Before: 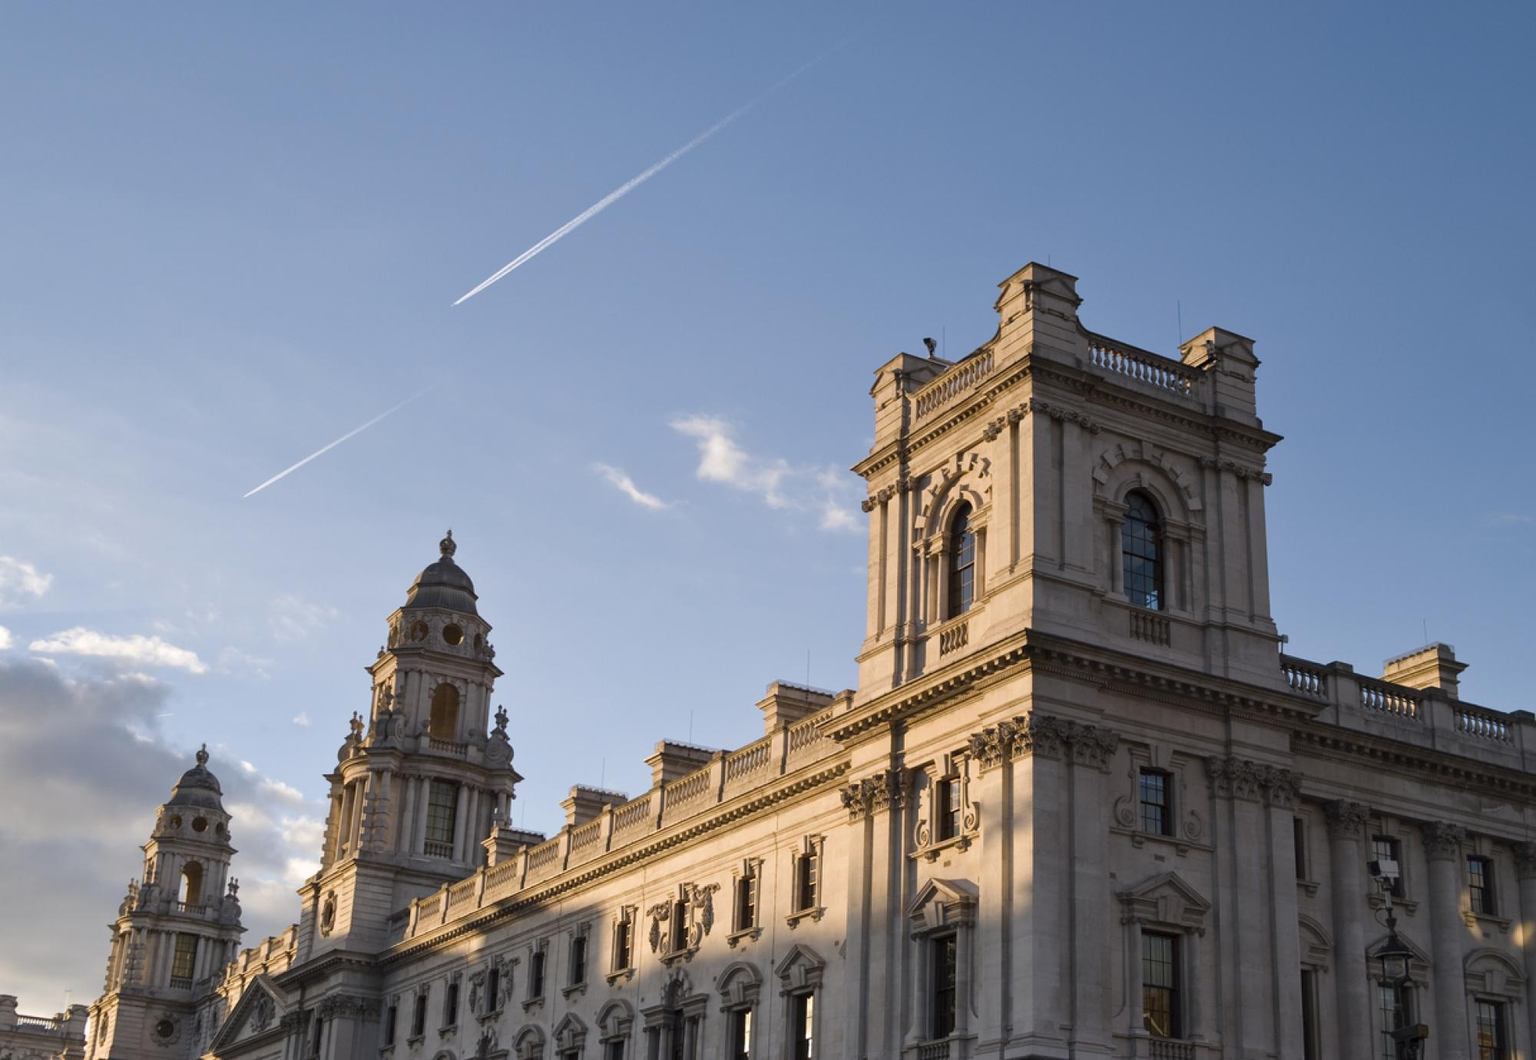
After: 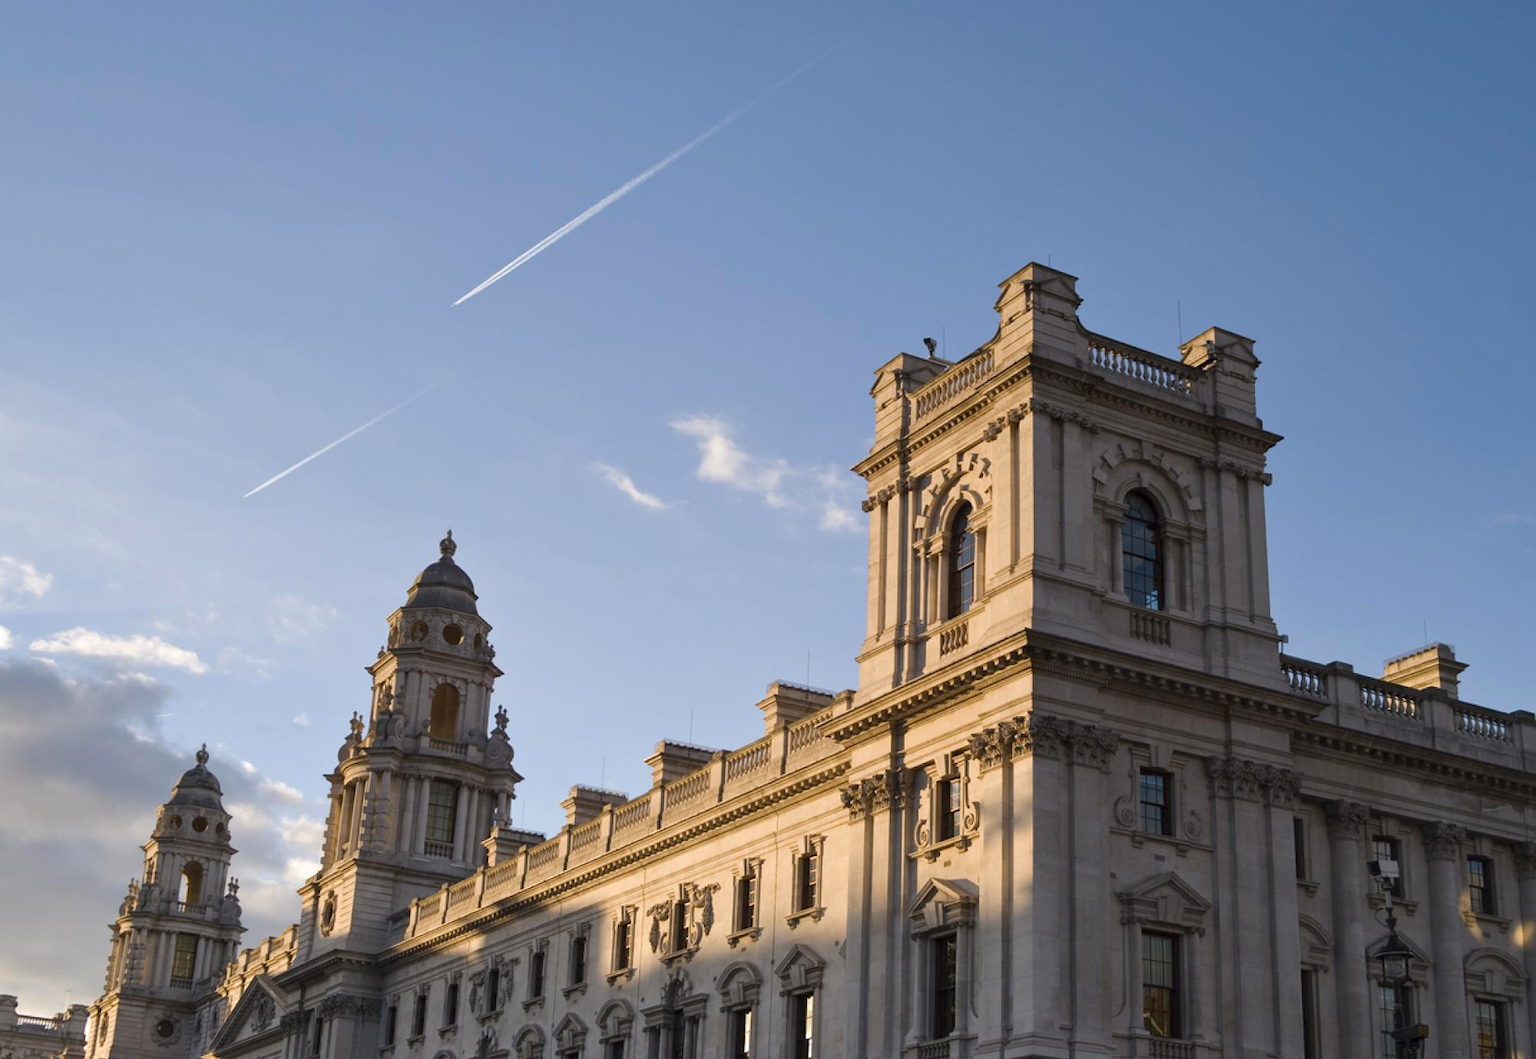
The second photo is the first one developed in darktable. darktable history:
contrast brightness saturation: saturation 0.099
